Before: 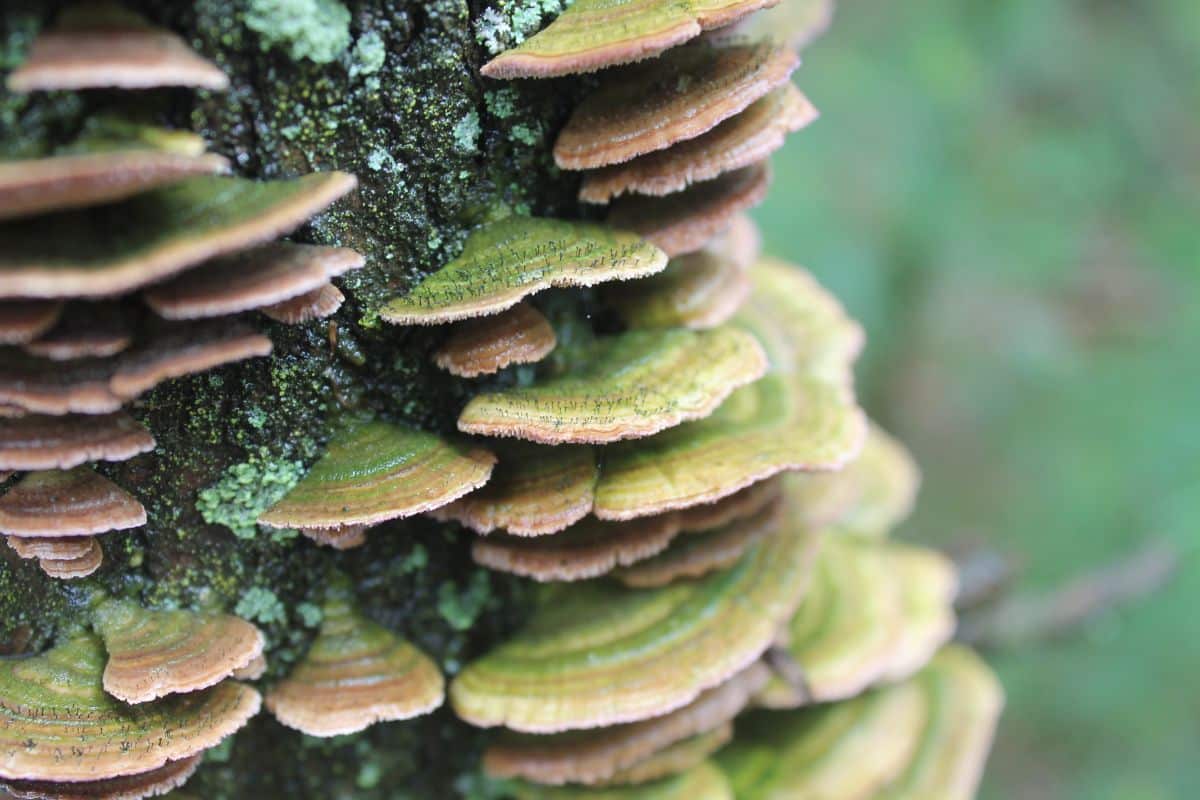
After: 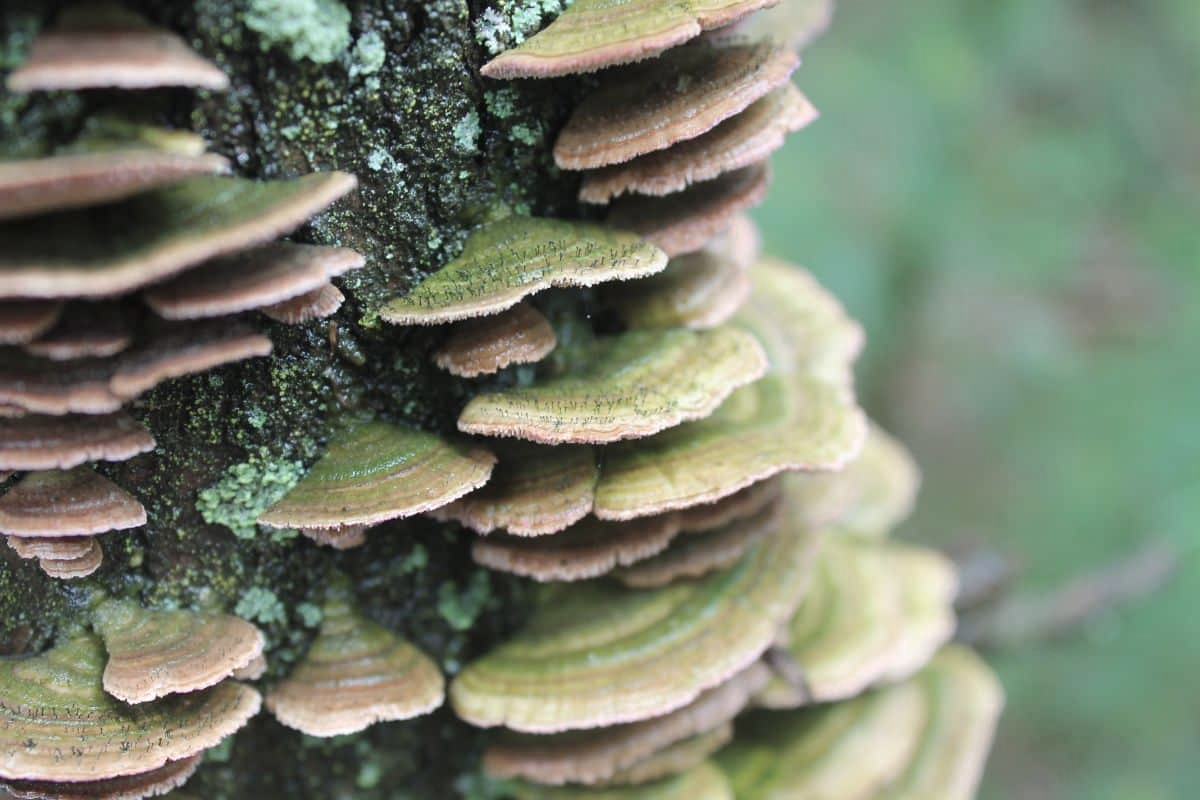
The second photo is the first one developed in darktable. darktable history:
color zones: curves: ch0 [(0, 0.559) (0.153, 0.551) (0.229, 0.5) (0.429, 0.5) (0.571, 0.5) (0.714, 0.5) (0.857, 0.5) (1, 0.559)]; ch1 [(0, 0.417) (0.112, 0.336) (0.213, 0.26) (0.429, 0.34) (0.571, 0.35) (0.683, 0.331) (0.857, 0.344) (1, 0.417)]
color balance rgb: linear chroma grading › global chroma 15.408%, perceptual saturation grading › global saturation 19.748%, global vibrance -24.656%
